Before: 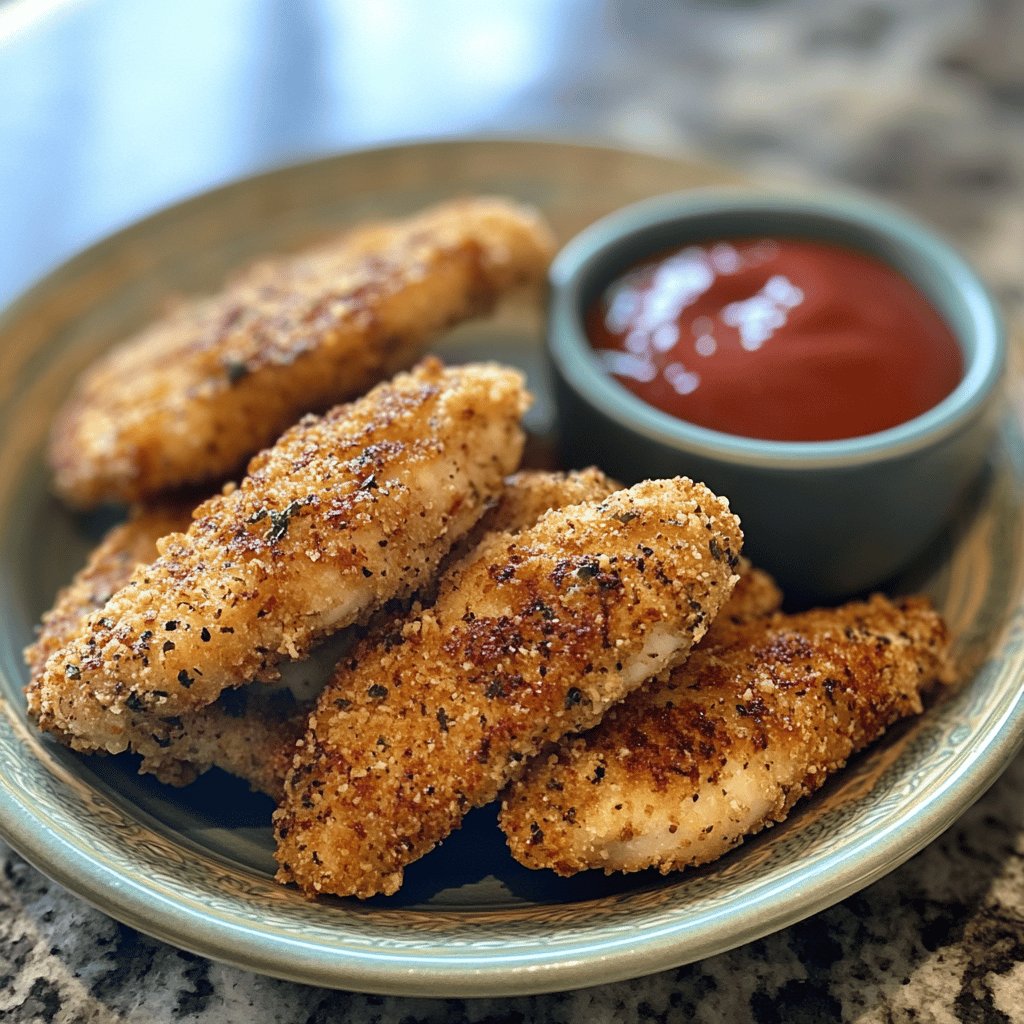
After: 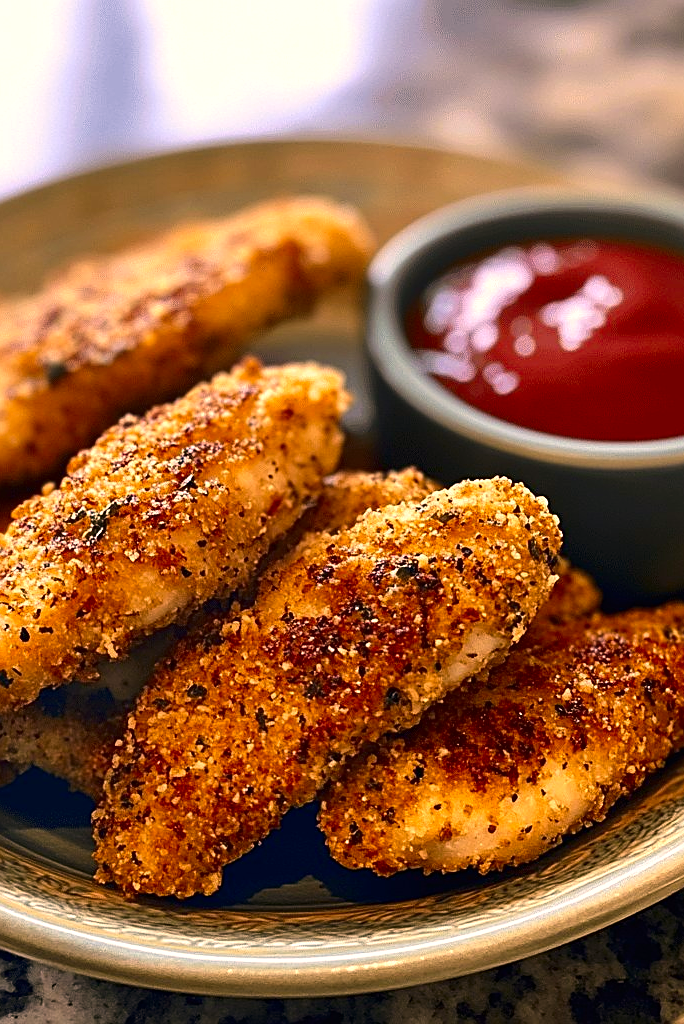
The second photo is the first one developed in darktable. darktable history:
color correction: highlights a* 21.16, highlights b* 19.61
crop and rotate: left 17.732%, right 15.423%
sharpen: radius 1.967
contrast brightness saturation: contrast 0.12, brightness -0.12, saturation 0.2
exposure: black level correction 0, exposure 0.3 EV, compensate highlight preservation false
